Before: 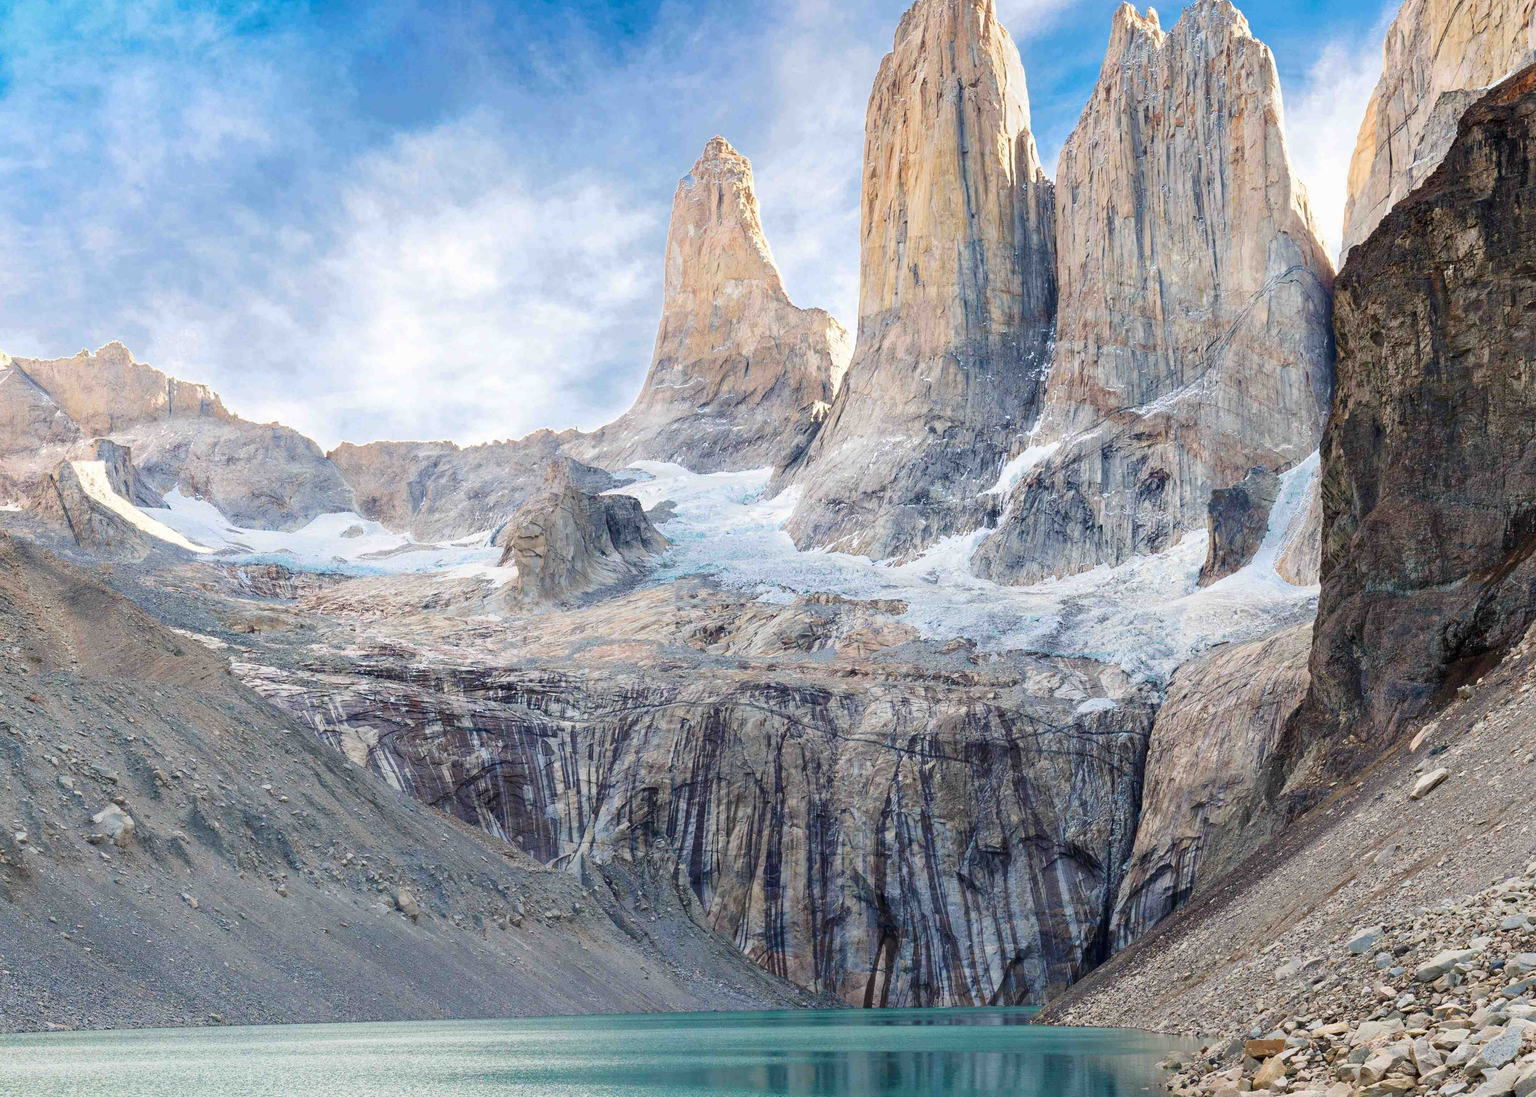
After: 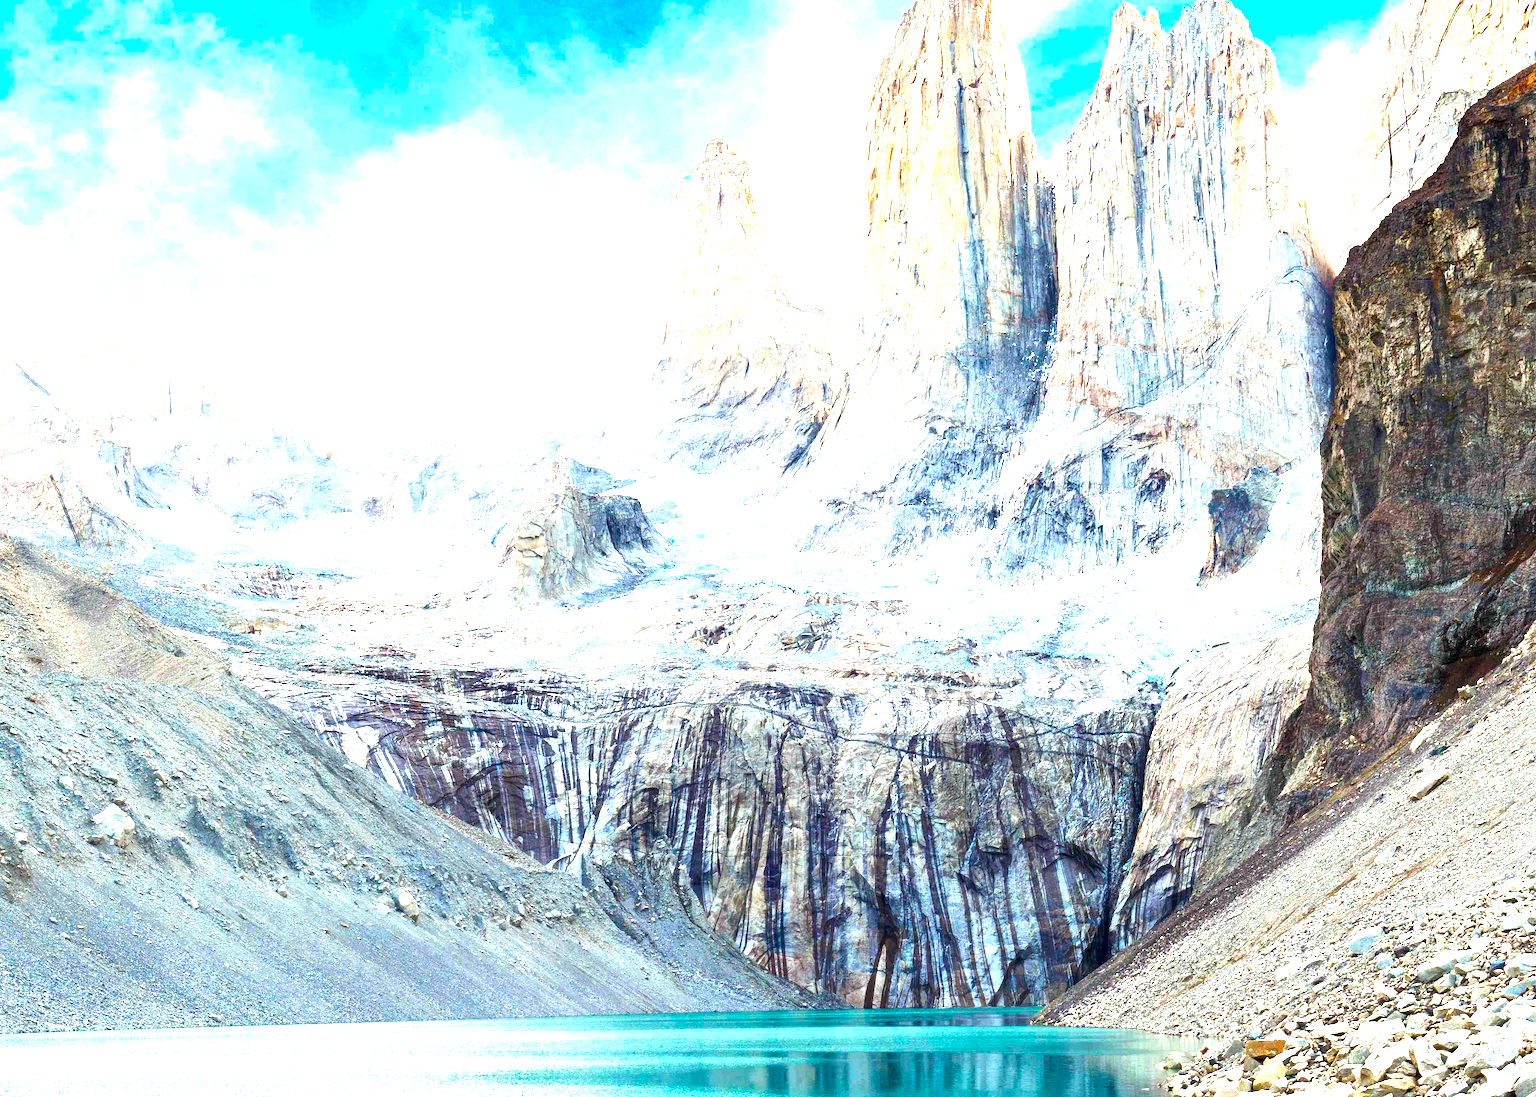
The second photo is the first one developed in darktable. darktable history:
color balance rgb: highlights gain › luminance 20.149%, highlights gain › chroma 2.814%, highlights gain › hue 176.65°, linear chroma grading › global chroma 15.007%, perceptual saturation grading › global saturation 20%, perceptual saturation grading › highlights -49.907%, perceptual saturation grading › shadows 25.108%, perceptual brilliance grading › global brilliance 30.654%, perceptual brilliance grading › highlights 12.512%, perceptual brilliance grading › mid-tones 24.731%
